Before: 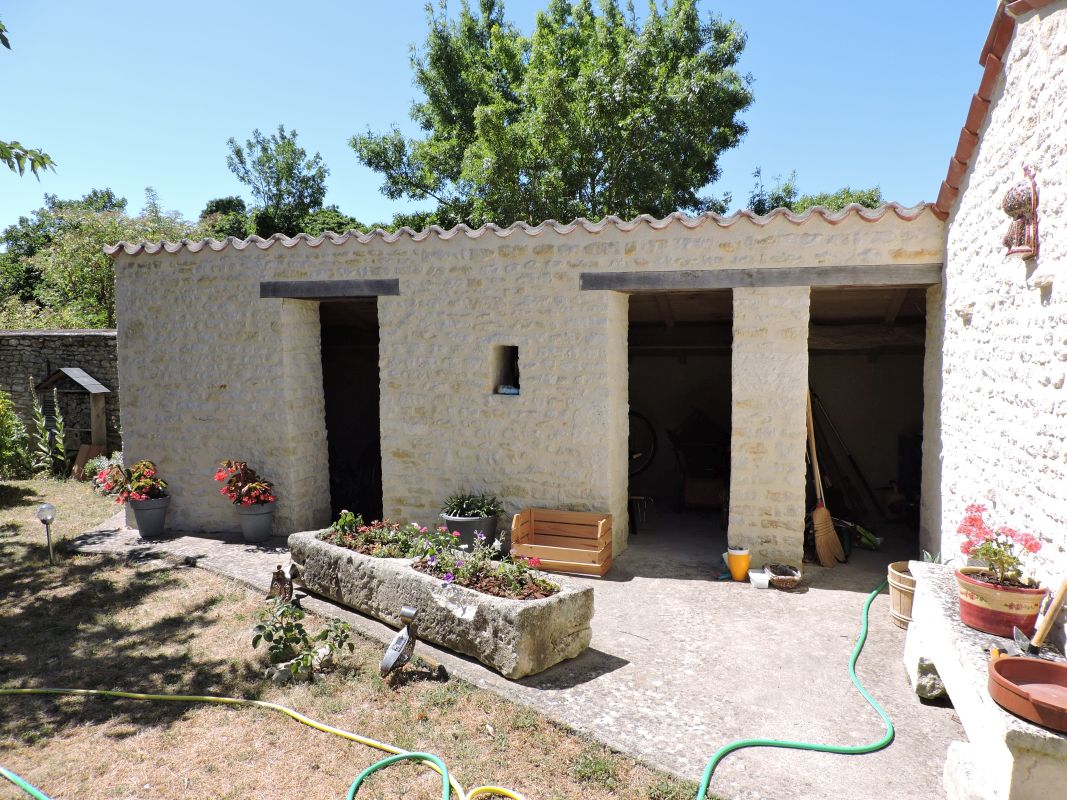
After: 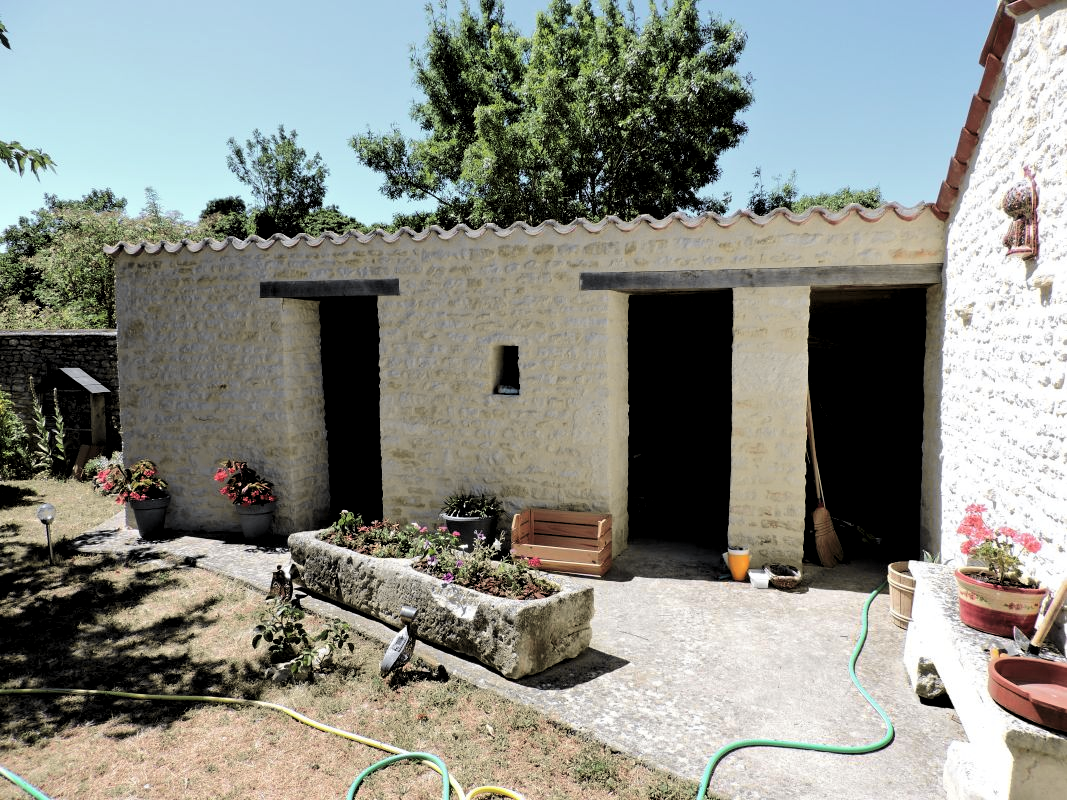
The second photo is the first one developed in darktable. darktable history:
tone curve: curves: ch0 [(0.003, 0) (0.066, 0.031) (0.163, 0.112) (0.264, 0.238) (0.395, 0.408) (0.517, 0.56) (0.684, 0.734) (0.791, 0.814) (1, 1)]; ch1 [(0, 0) (0.164, 0.115) (0.337, 0.332) (0.39, 0.398) (0.464, 0.461) (0.501, 0.5) (0.507, 0.5) (0.534, 0.532) (0.577, 0.59) (0.652, 0.681) (0.733, 0.749) (0.811, 0.796) (1, 1)]; ch2 [(0, 0) (0.337, 0.382) (0.464, 0.476) (0.501, 0.5) (0.527, 0.54) (0.551, 0.565) (0.6, 0.59) (0.687, 0.675) (1, 1)], color space Lab, independent channels, preserve colors none
exposure: compensate highlight preservation false
levels: levels [0.116, 0.574, 1]
